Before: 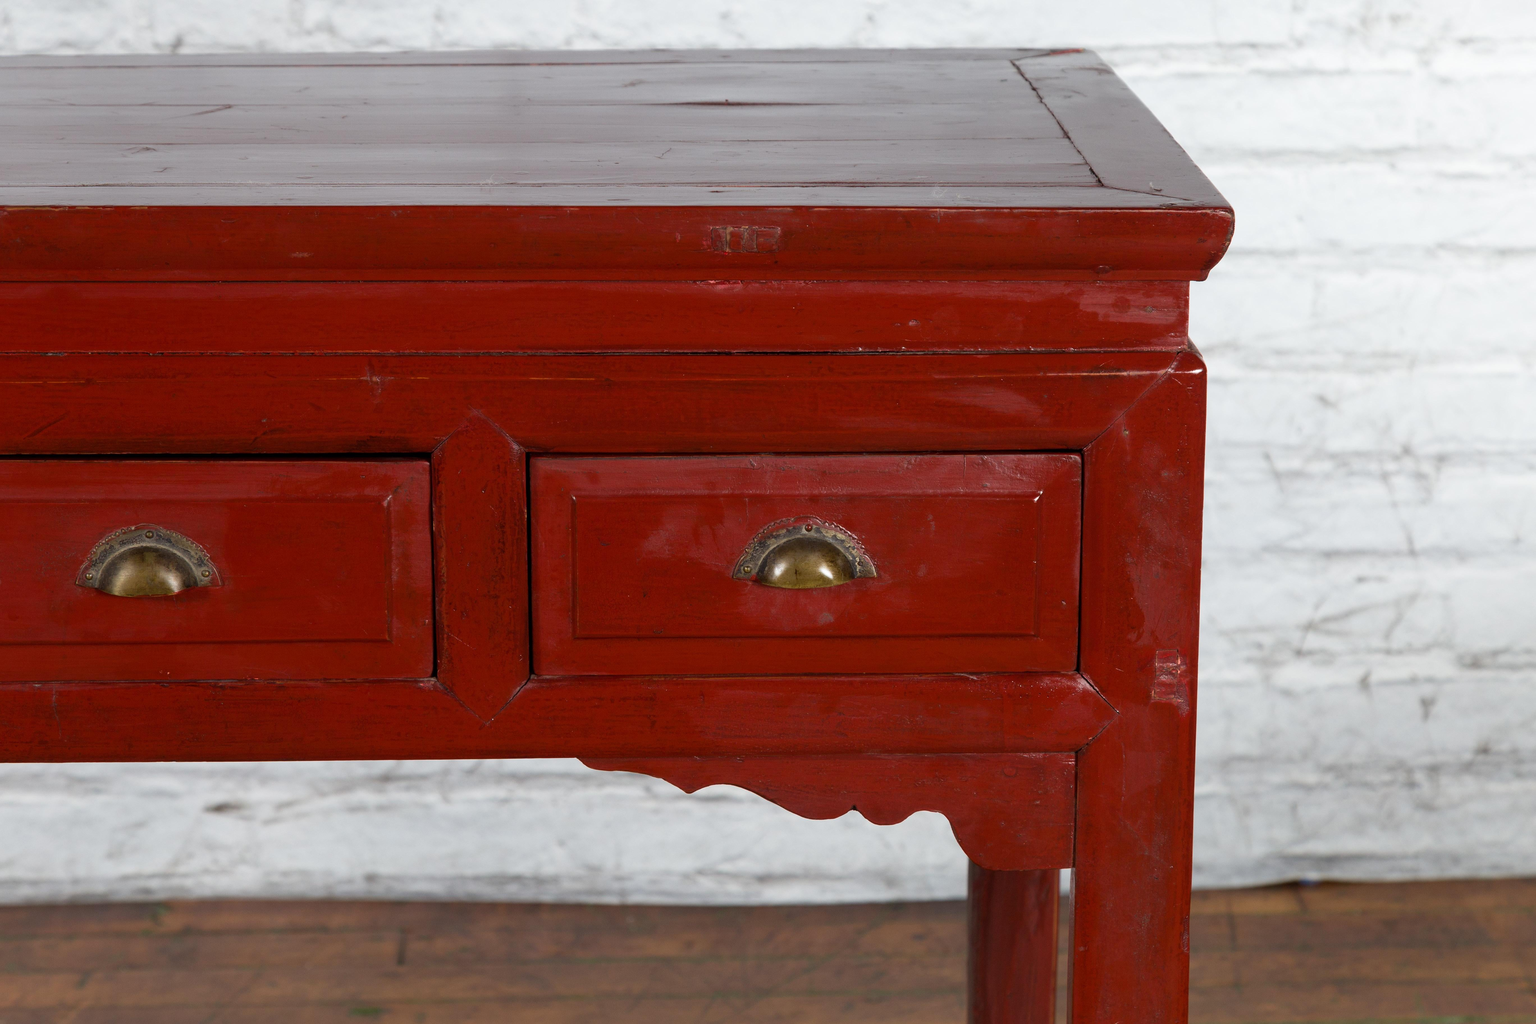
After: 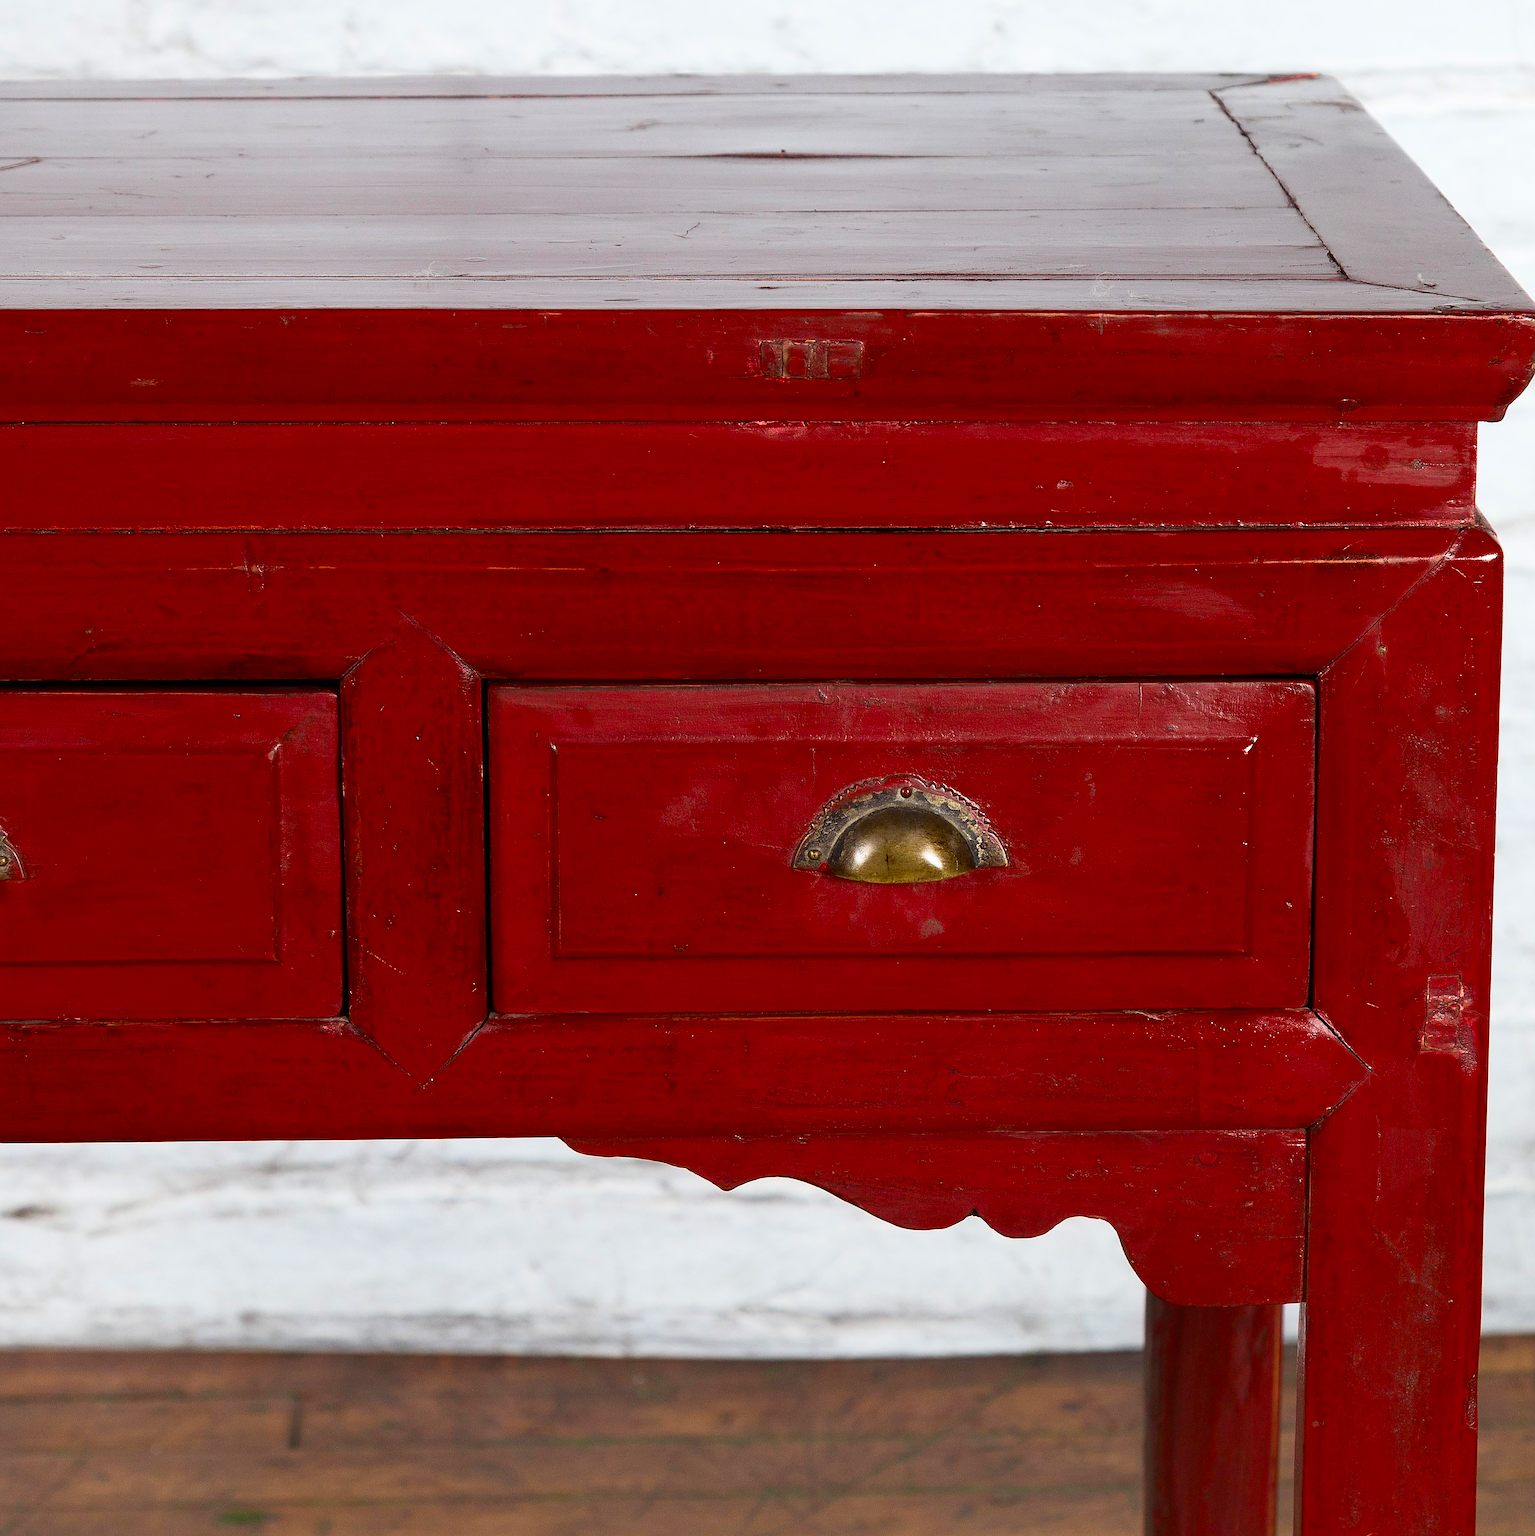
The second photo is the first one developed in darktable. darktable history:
contrast brightness saturation: contrast 0.234, brightness 0.103, saturation 0.294
crop and rotate: left 13.341%, right 20.026%
sharpen: radius 1.42, amount 1.257, threshold 0.634
